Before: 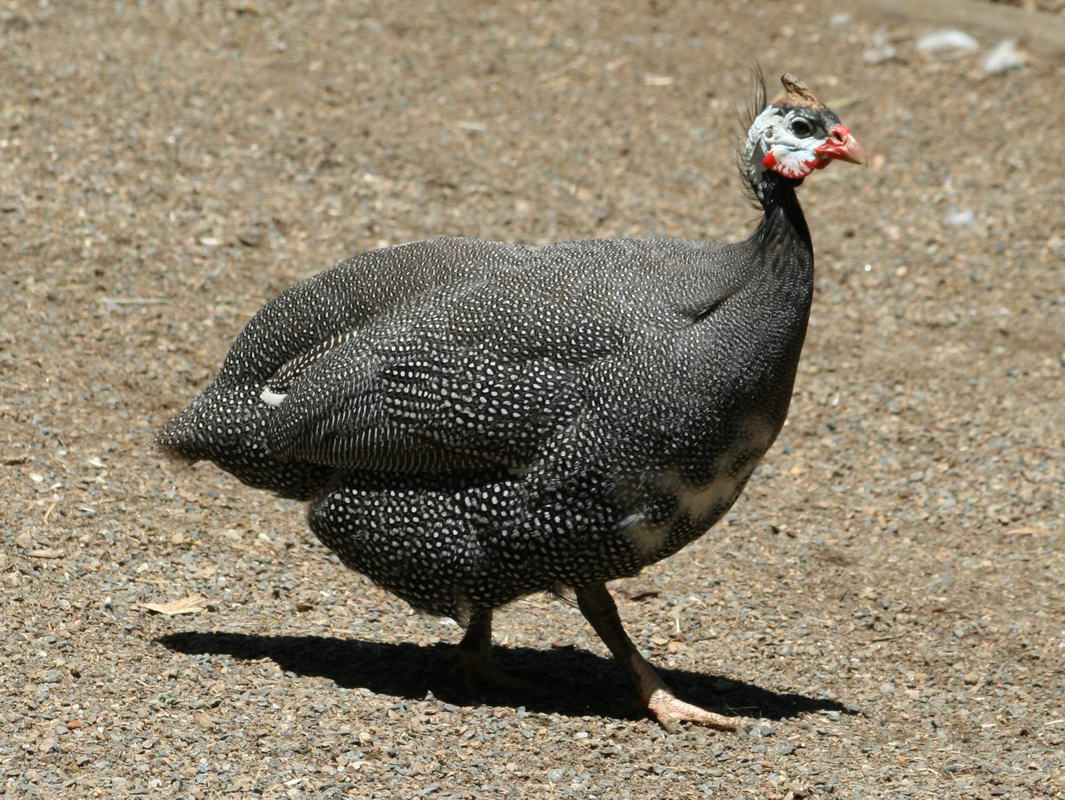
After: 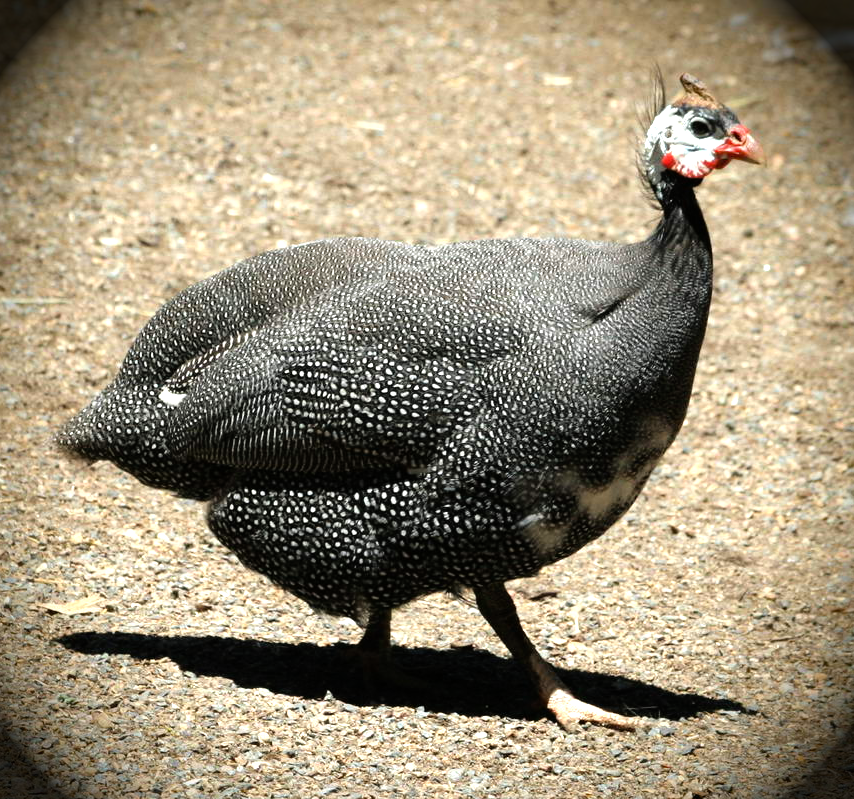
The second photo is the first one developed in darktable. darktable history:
crop and rotate: left 9.537%, right 10.244%
tone equalizer: -8 EV -1.07 EV, -7 EV -1.03 EV, -6 EV -0.844 EV, -5 EV -0.559 EV, -3 EV 0.565 EV, -2 EV 0.867 EV, -1 EV 0.998 EV, +0 EV 1.07 EV
vignetting: fall-off radius 45.96%, brightness -0.984, saturation 0.5
